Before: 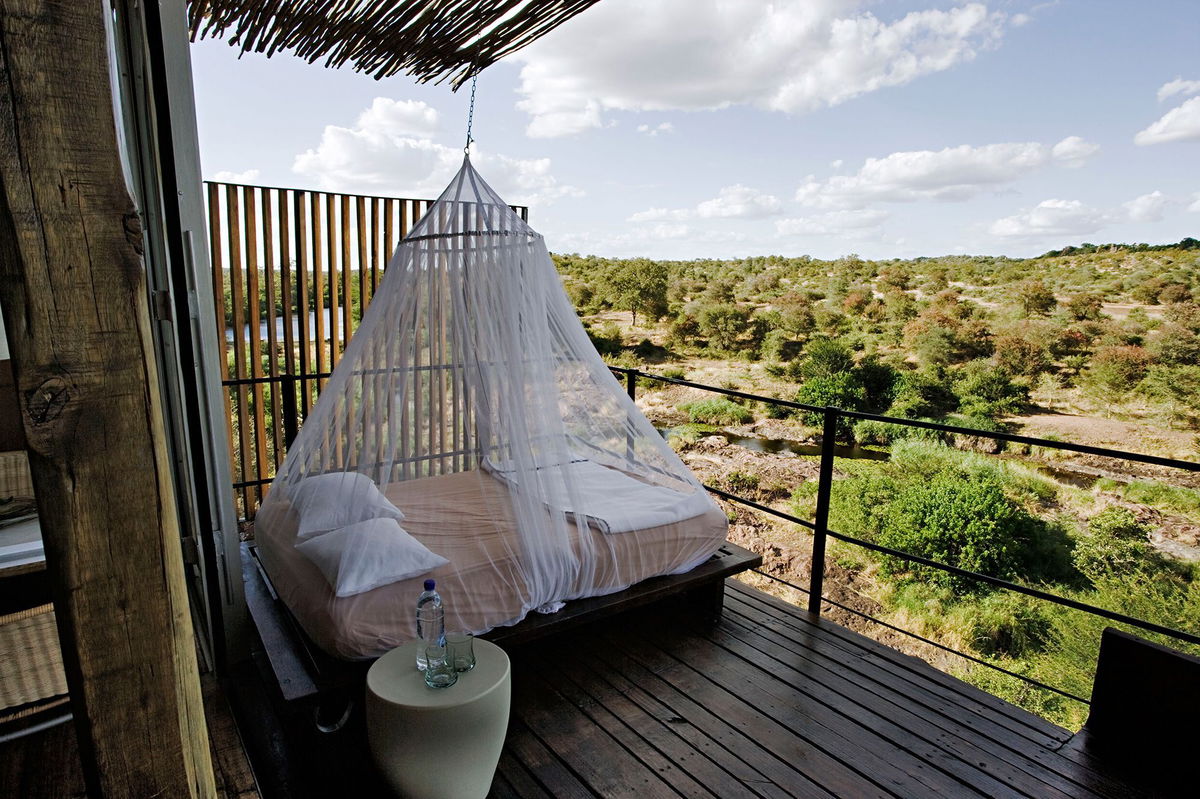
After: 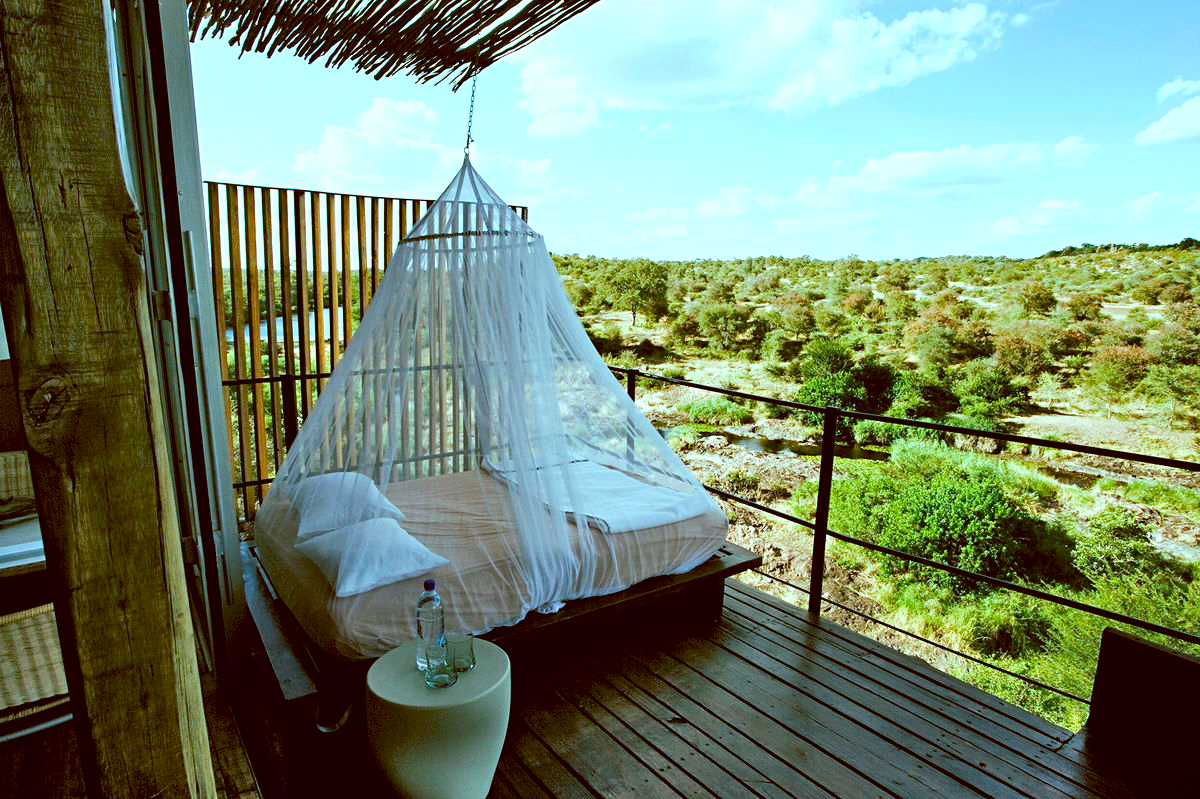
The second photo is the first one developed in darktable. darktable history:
color balance: lift [1, 1.015, 1.004, 0.985], gamma [1, 0.958, 0.971, 1.042], gain [1, 0.956, 0.977, 1.044]
exposure: exposure 0.493 EV, compensate highlight preservation false
color balance rgb: shadows lift › chroma 11.71%, shadows lift › hue 133.46°, highlights gain › chroma 4%, highlights gain › hue 200.2°, perceptual saturation grading › global saturation 18.05%
